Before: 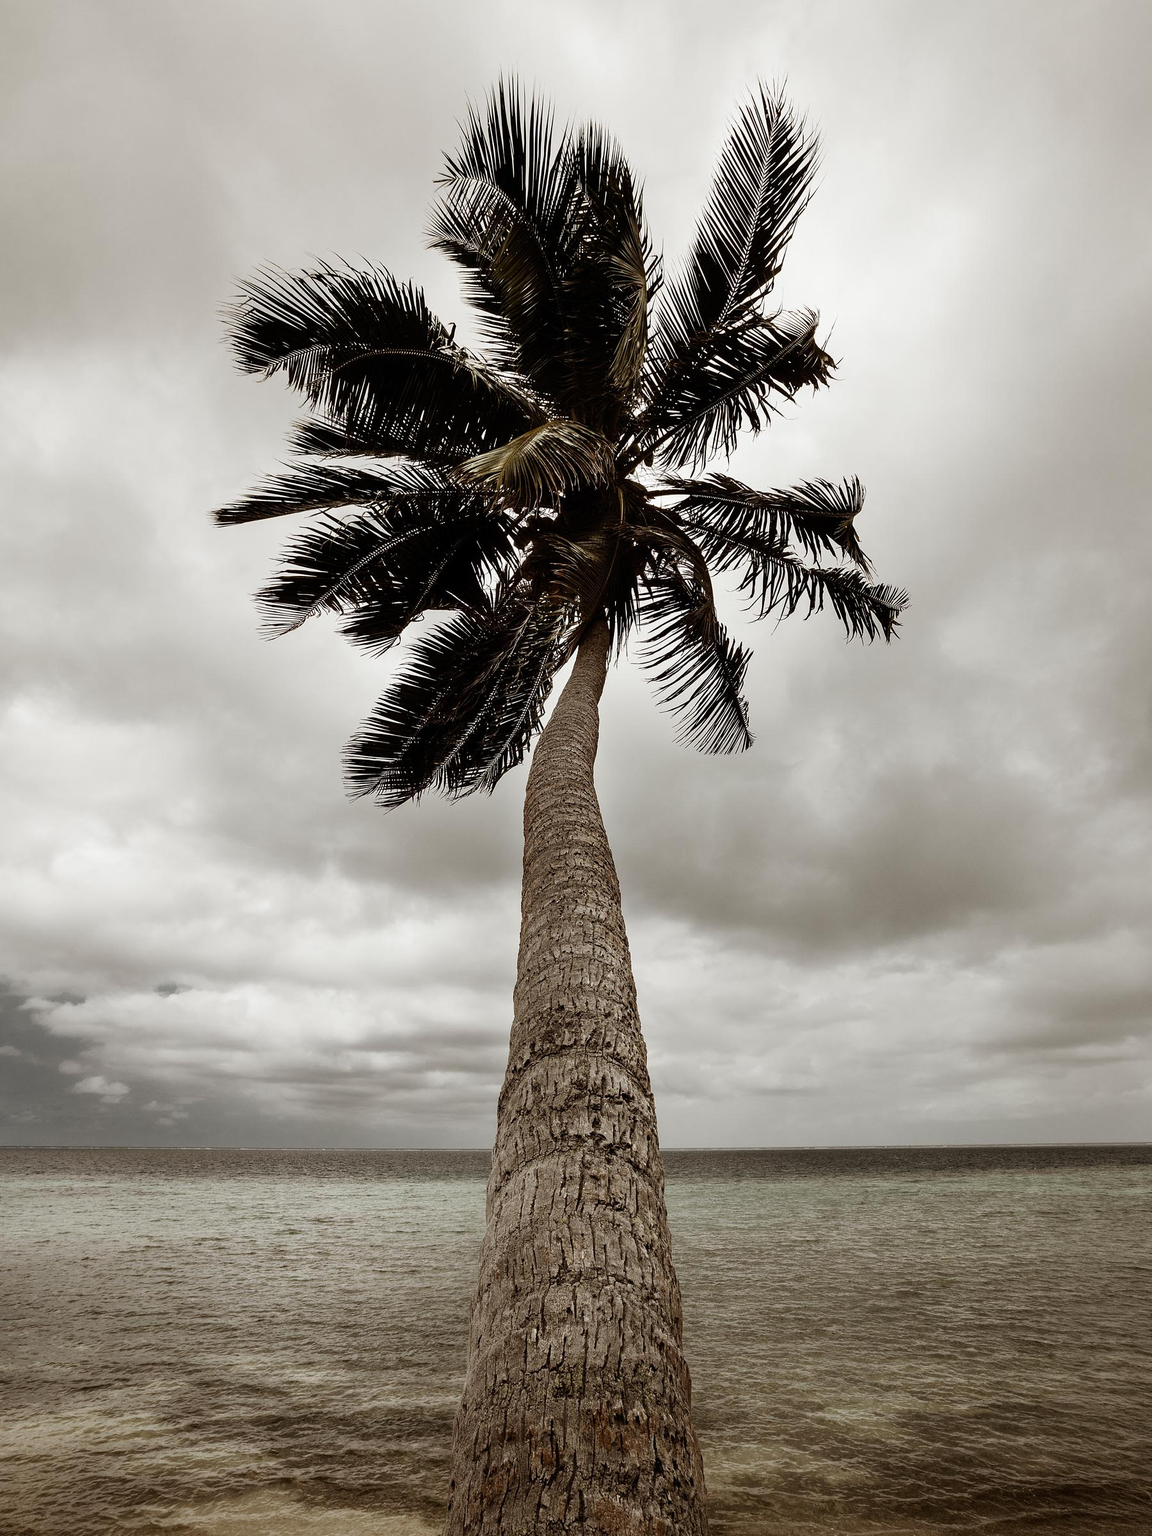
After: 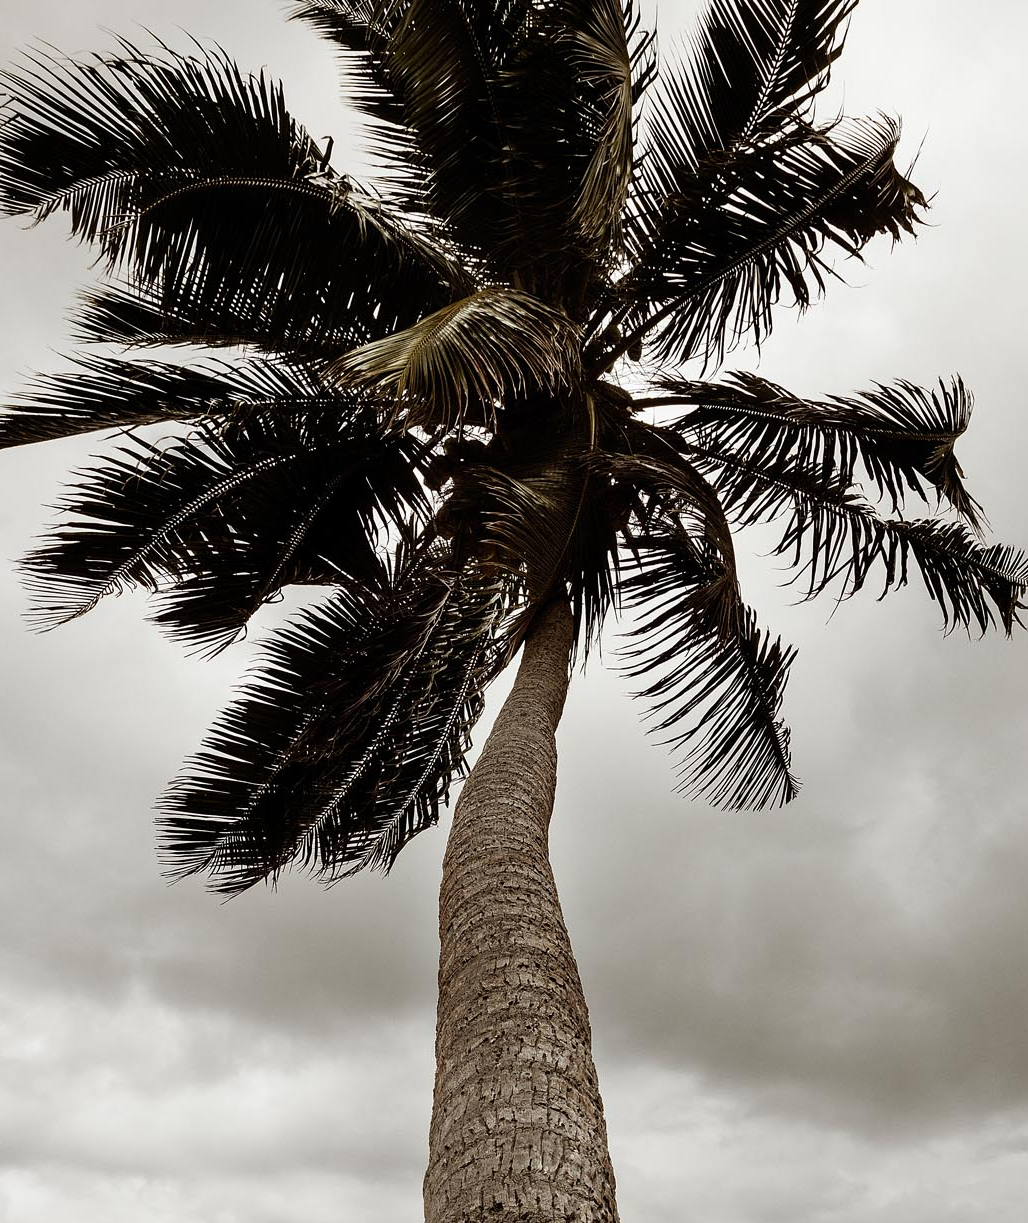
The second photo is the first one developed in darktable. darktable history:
crop: left 21.101%, top 15.339%, right 21.769%, bottom 33.701%
